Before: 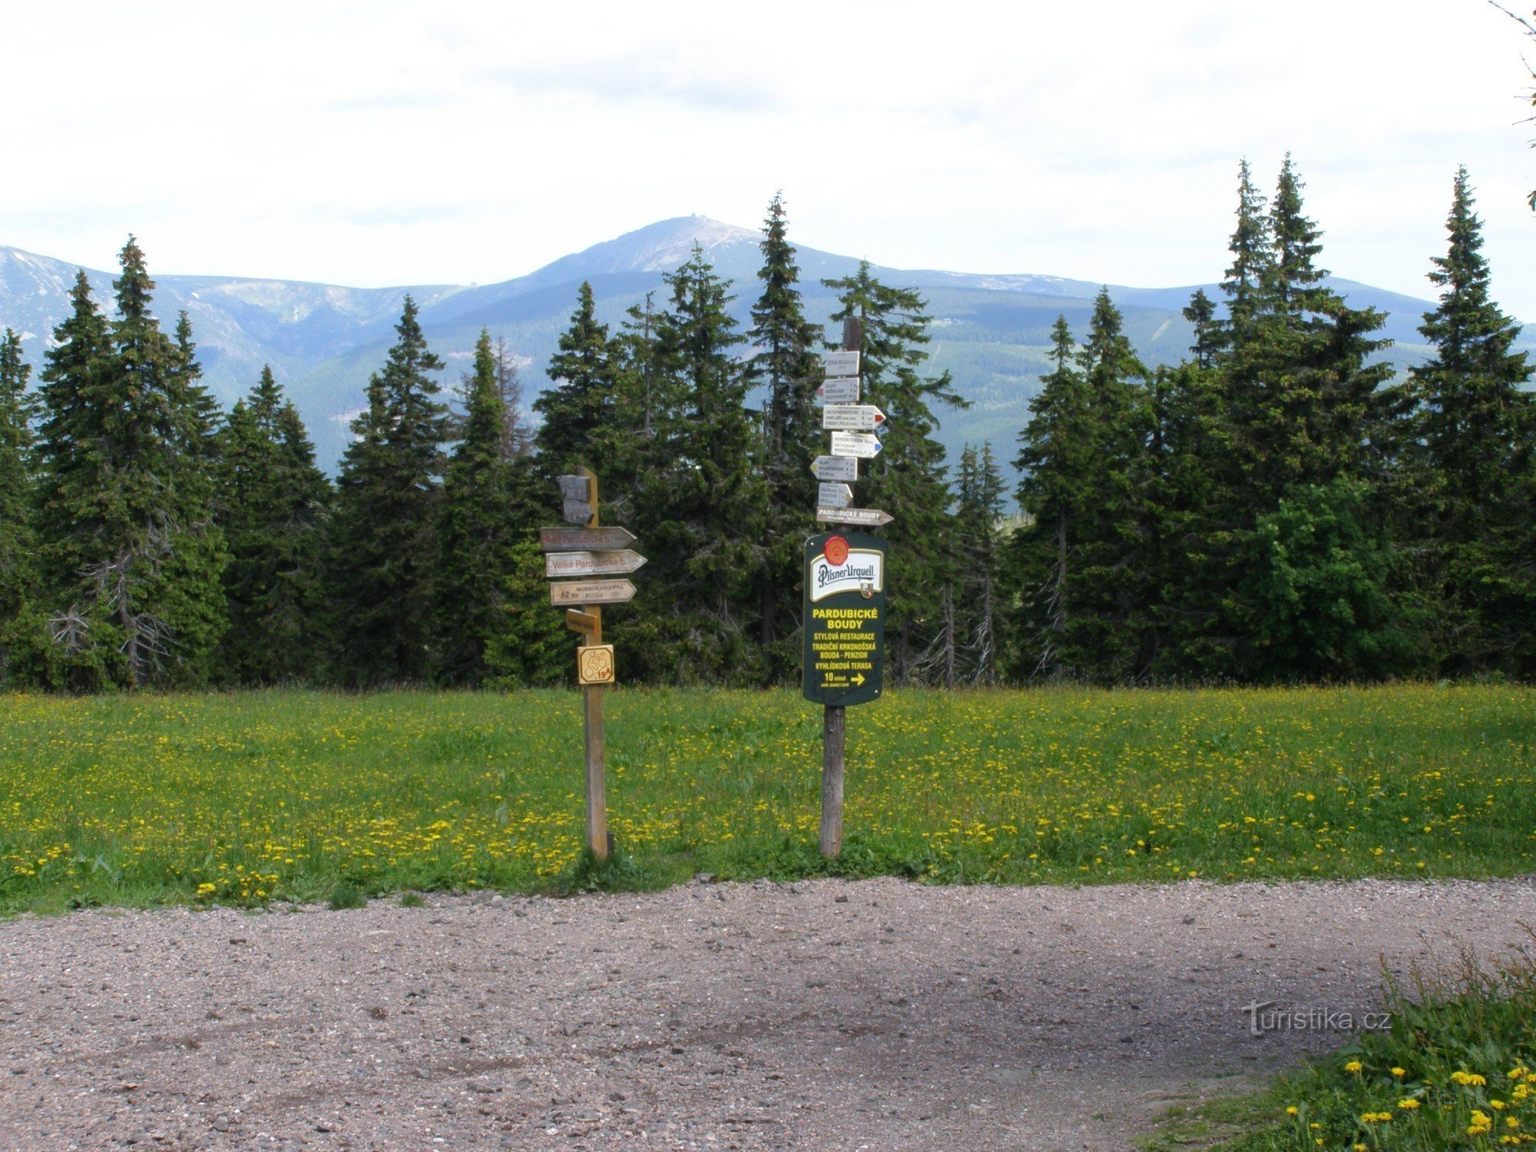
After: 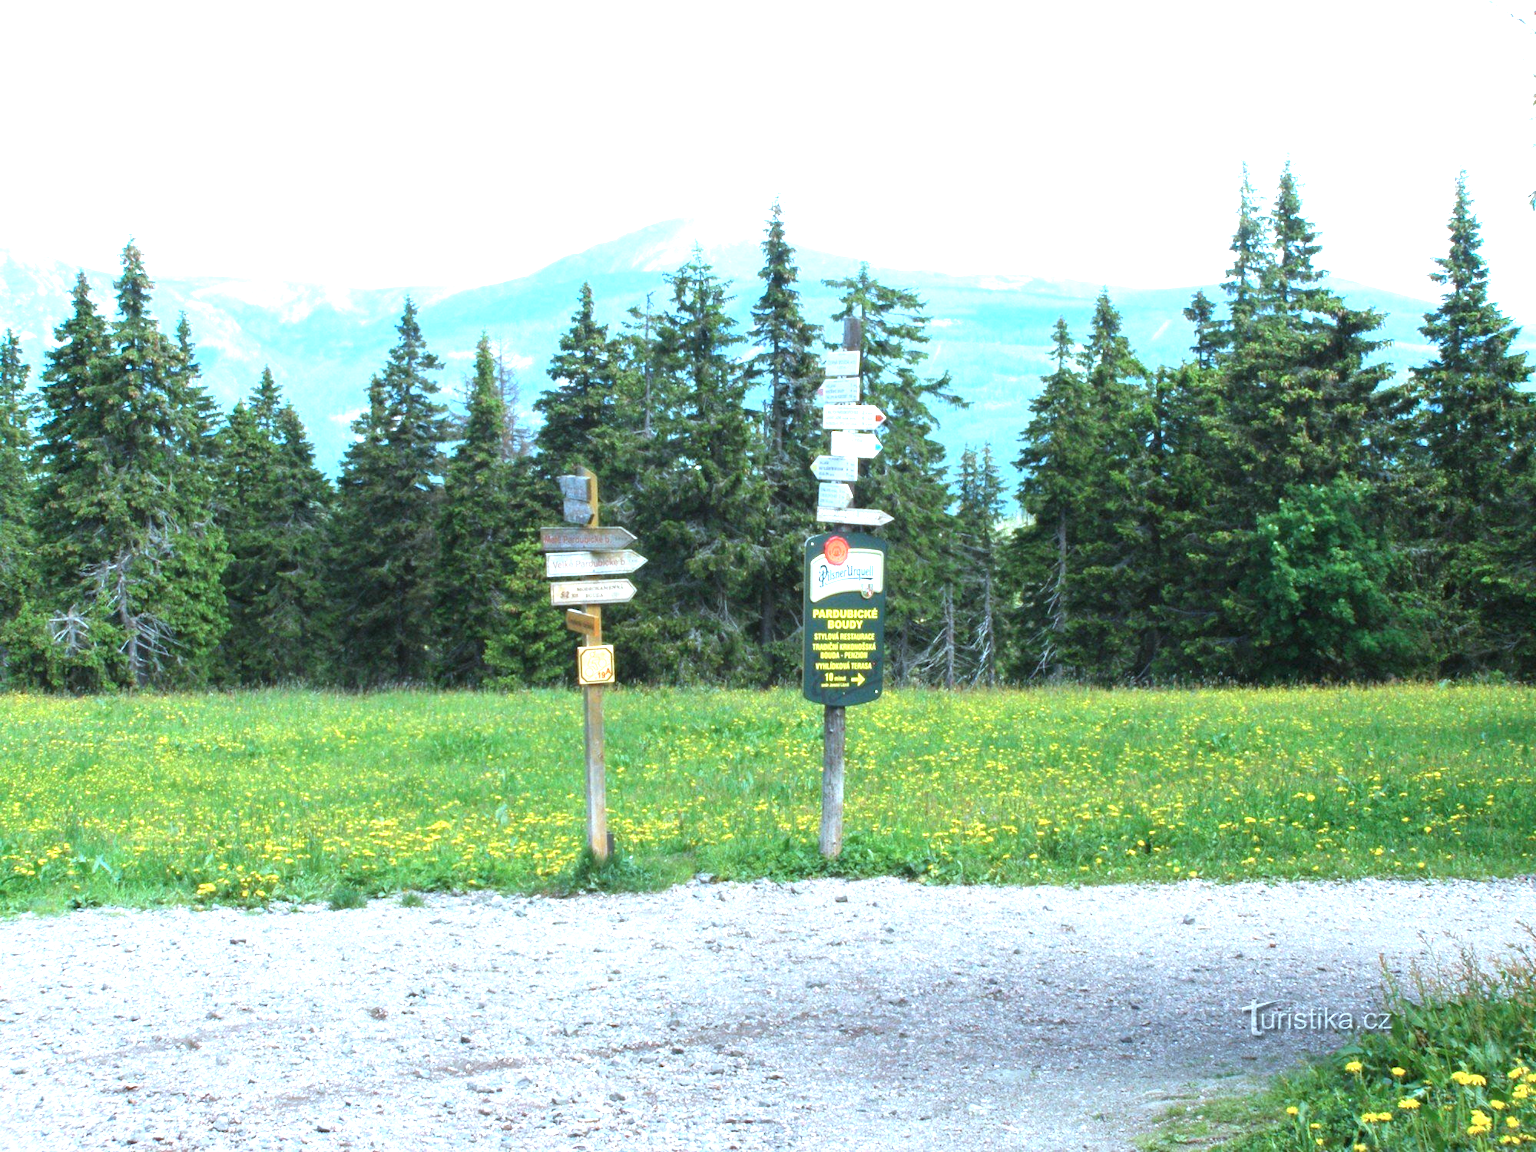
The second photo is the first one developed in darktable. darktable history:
exposure: black level correction 0, exposure 1.745 EV, compensate highlight preservation false
color correction: highlights a* -11.59, highlights b* -14.82
